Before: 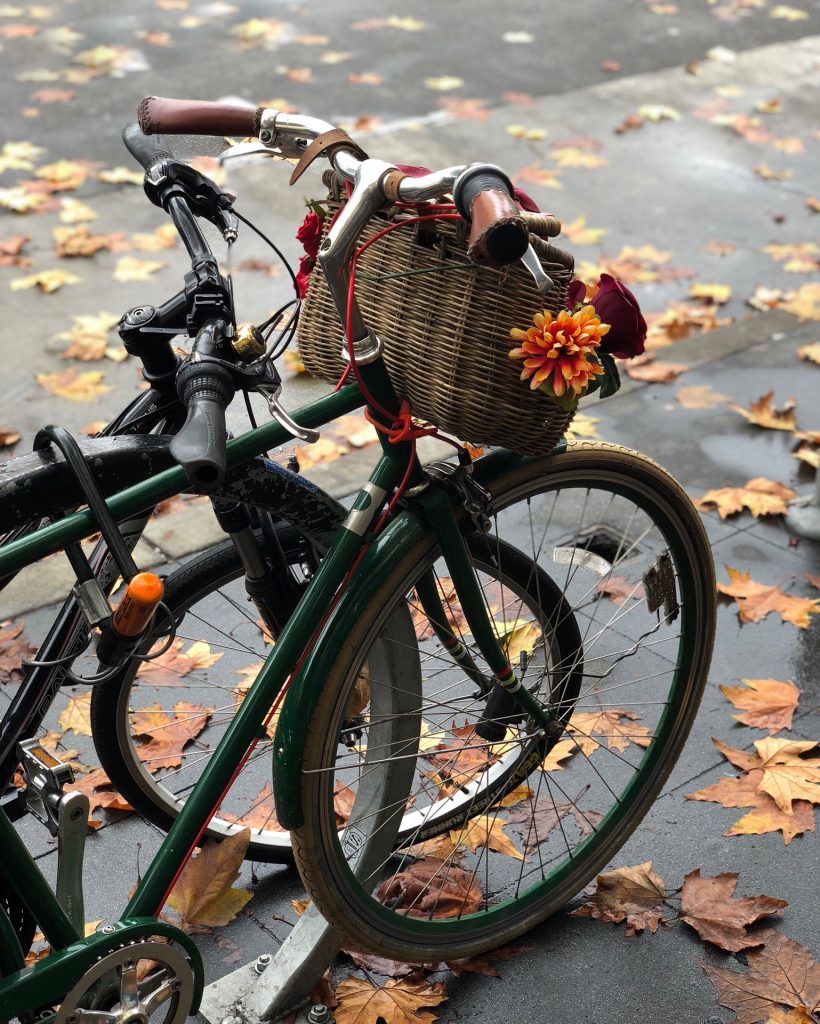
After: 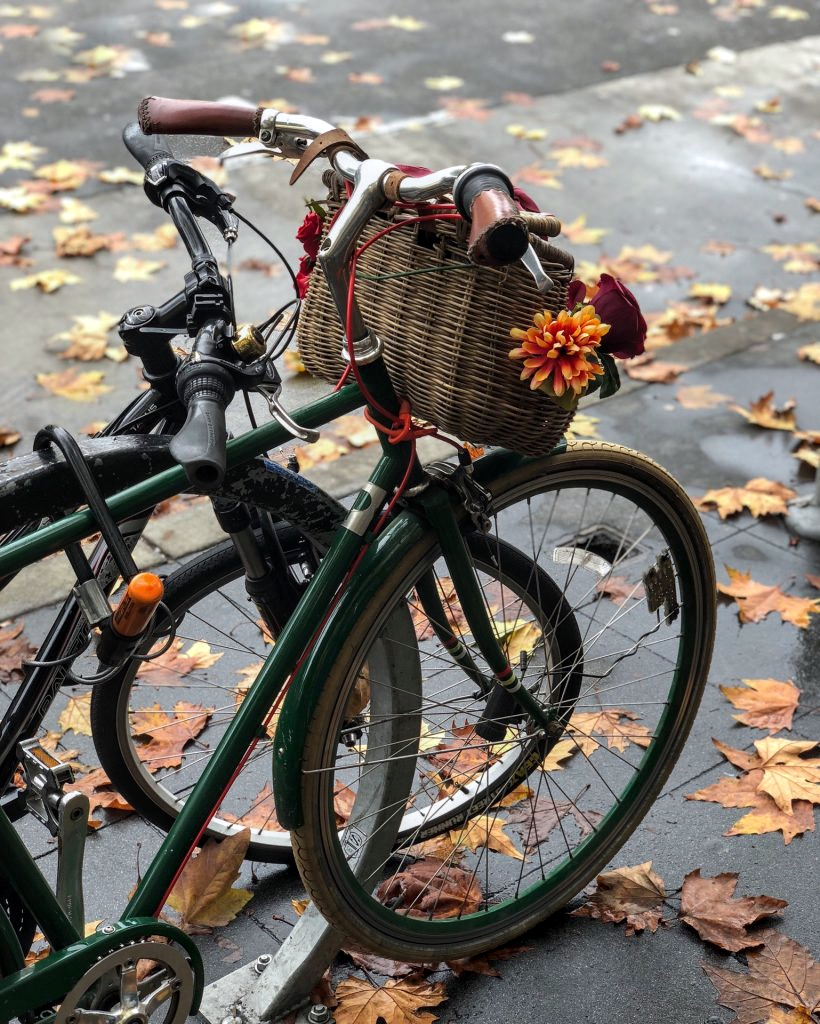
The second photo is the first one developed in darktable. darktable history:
white balance: red 0.988, blue 1.017
local contrast: on, module defaults
